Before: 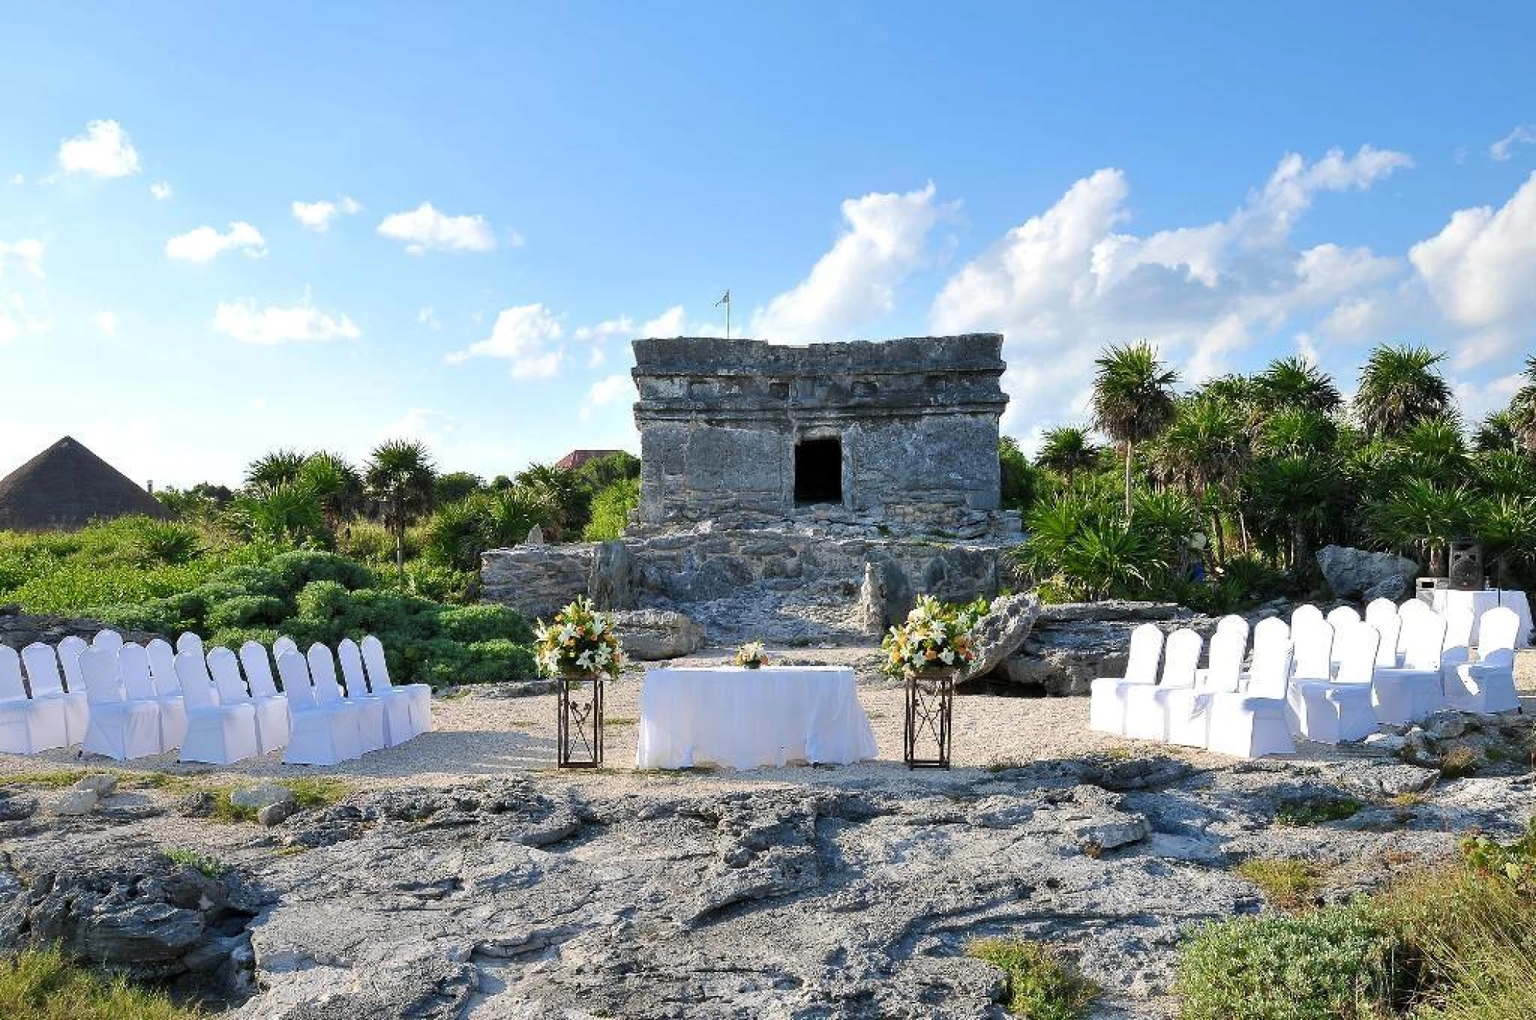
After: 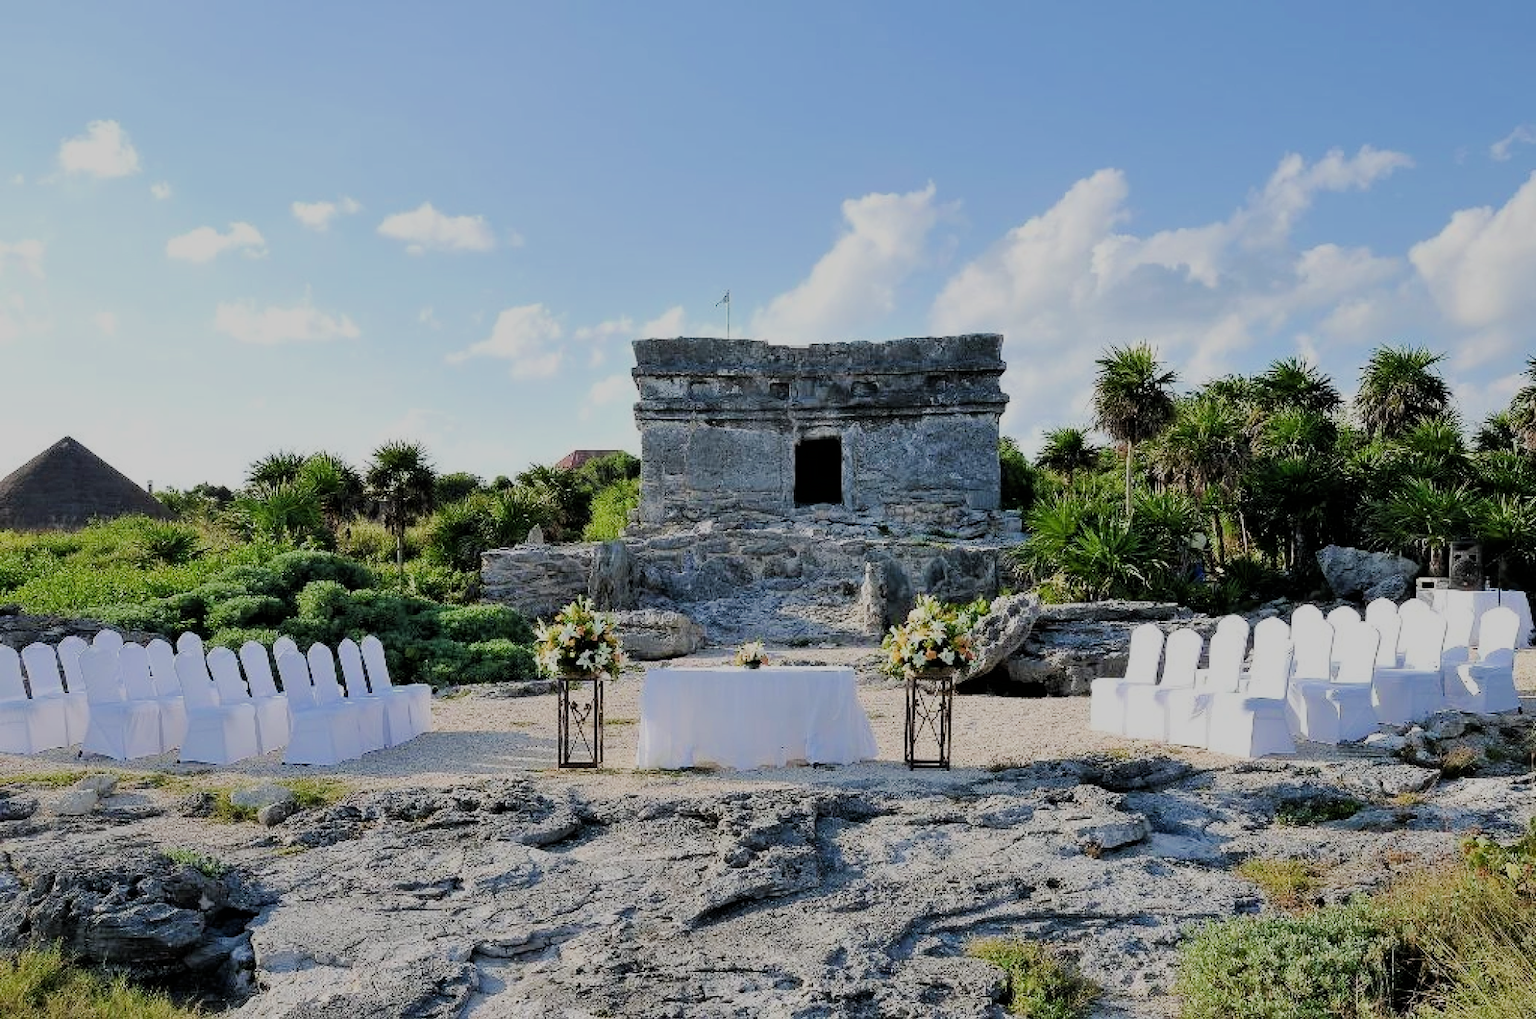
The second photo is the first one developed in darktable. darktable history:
filmic rgb: black relative exposure -6.09 EV, white relative exposure 6.96 EV, threshold 5.96 EV, hardness 2.24, enable highlight reconstruction true
